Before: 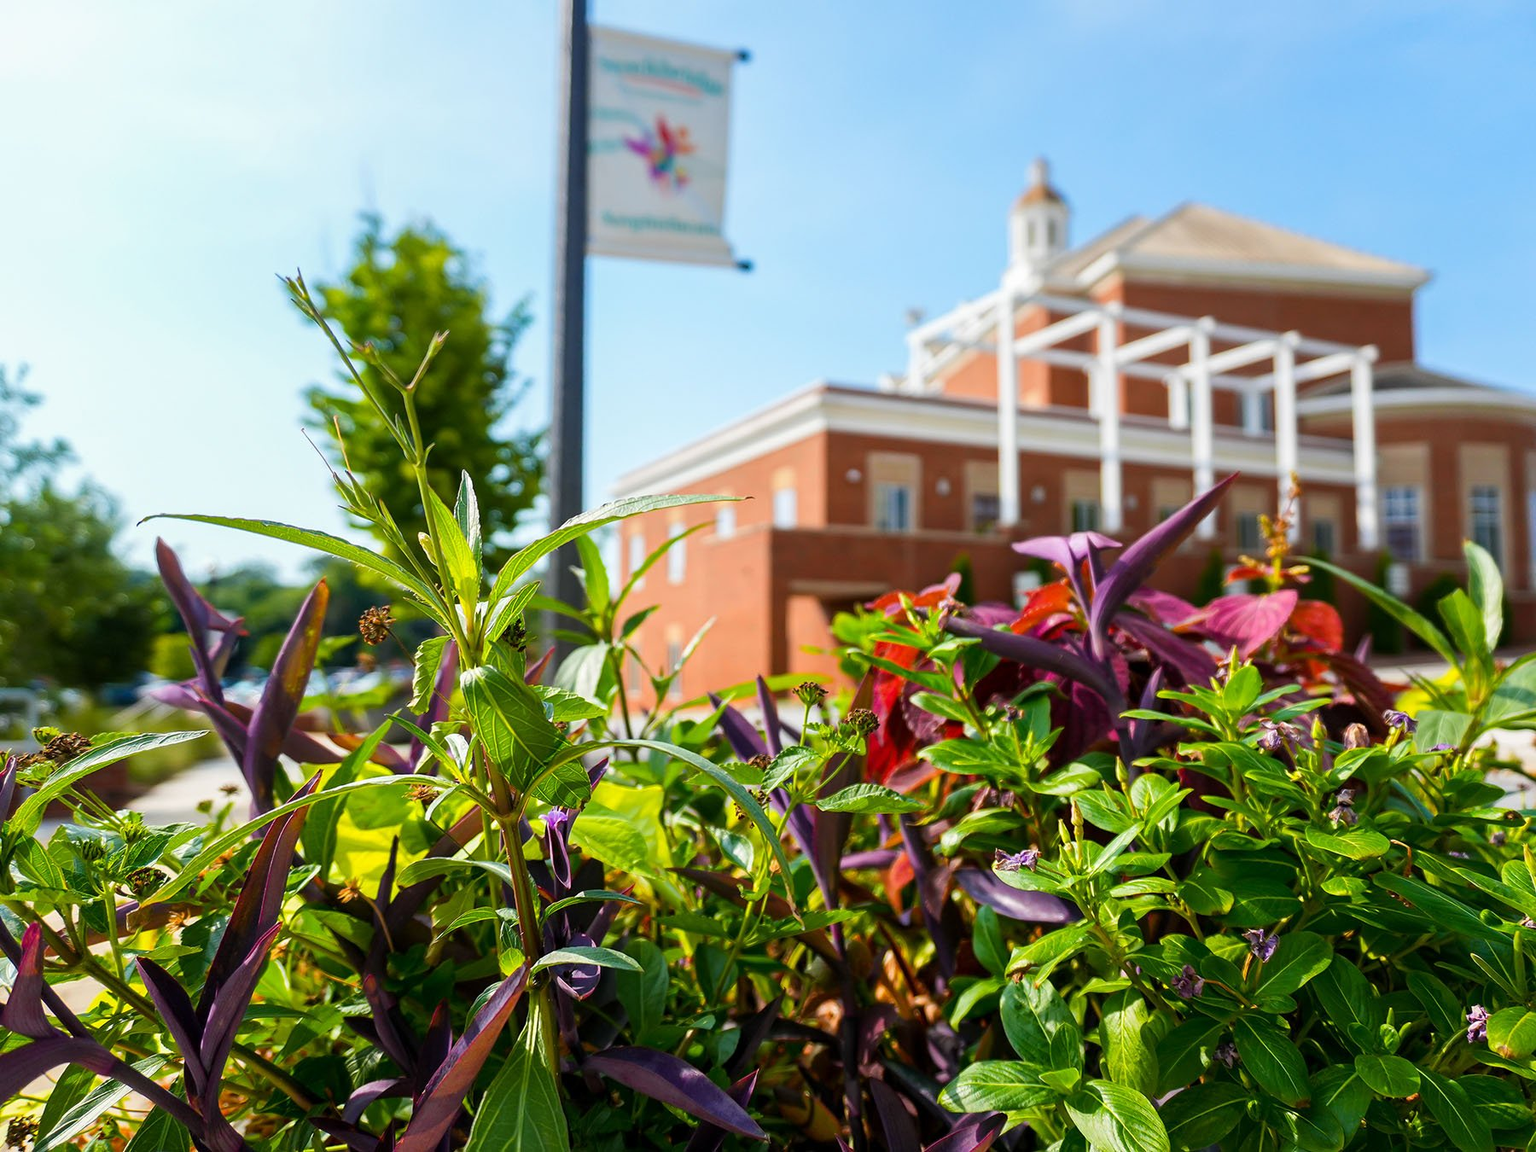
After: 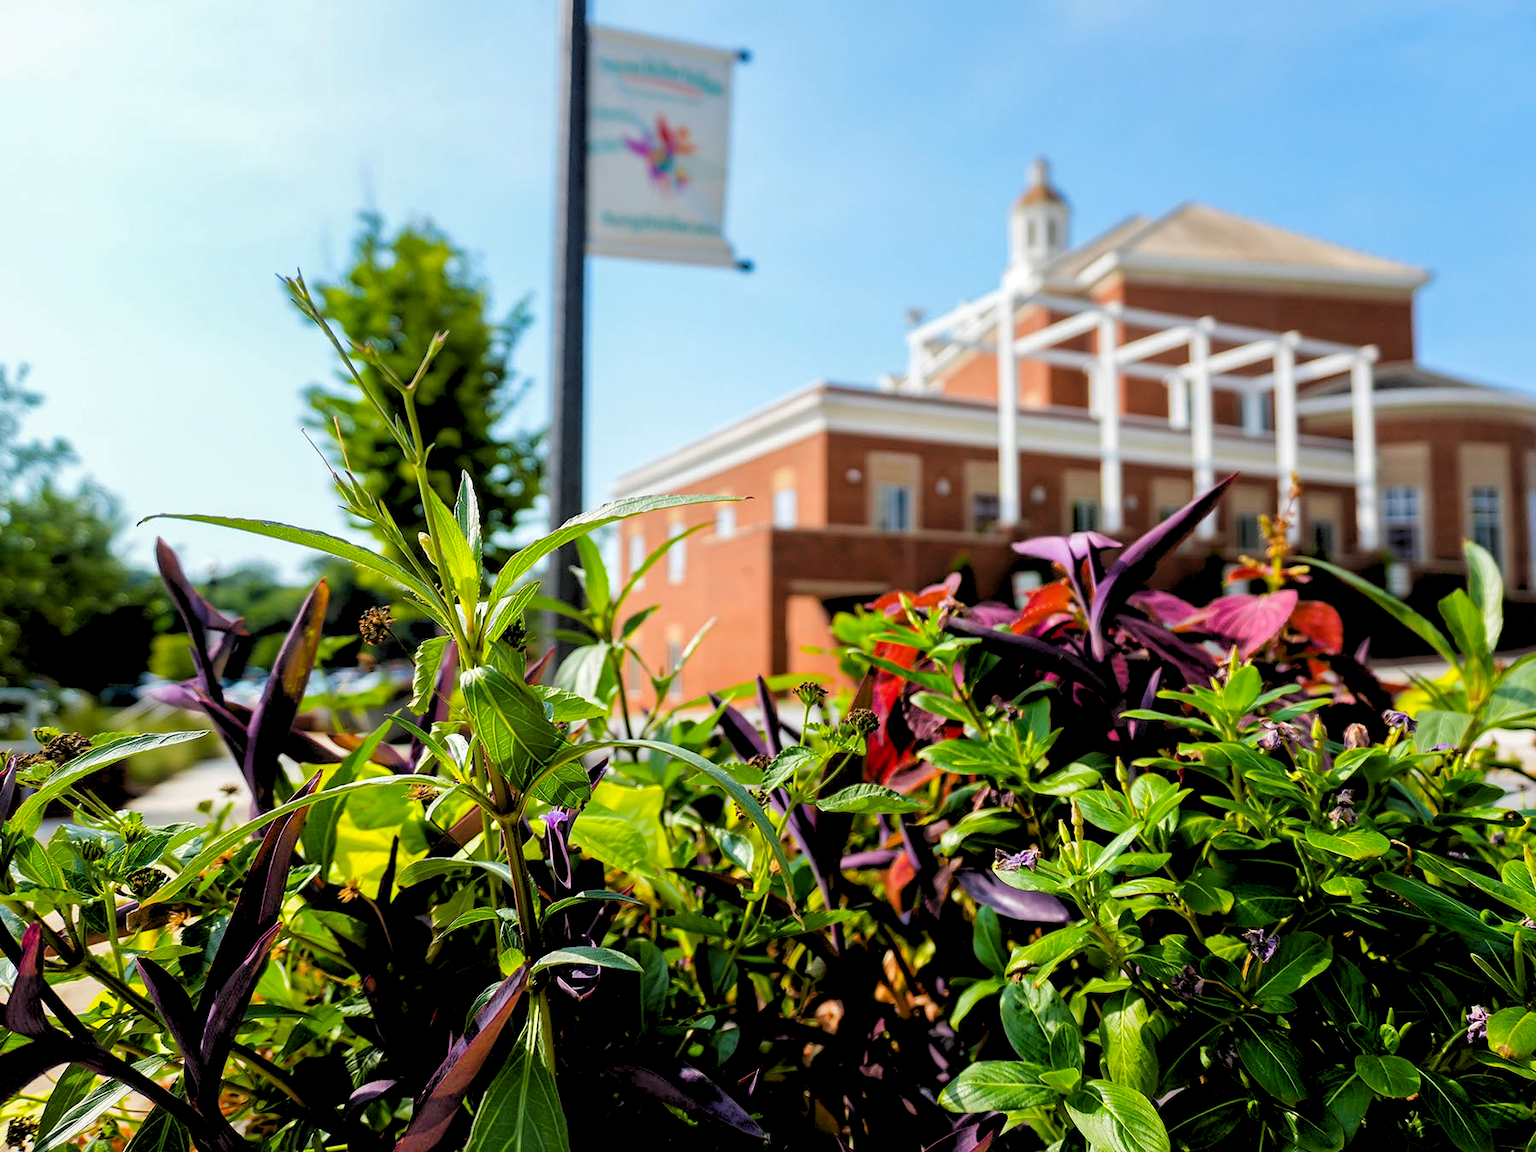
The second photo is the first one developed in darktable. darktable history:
shadows and highlights: shadows -20, white point adjustment -2, highlights -35
rgb levels: levels [[0.029, 0.461, 0.922], [0, 0.5, 1], [0, 0.5, 1]]
tone equalizer: on, module defaults
